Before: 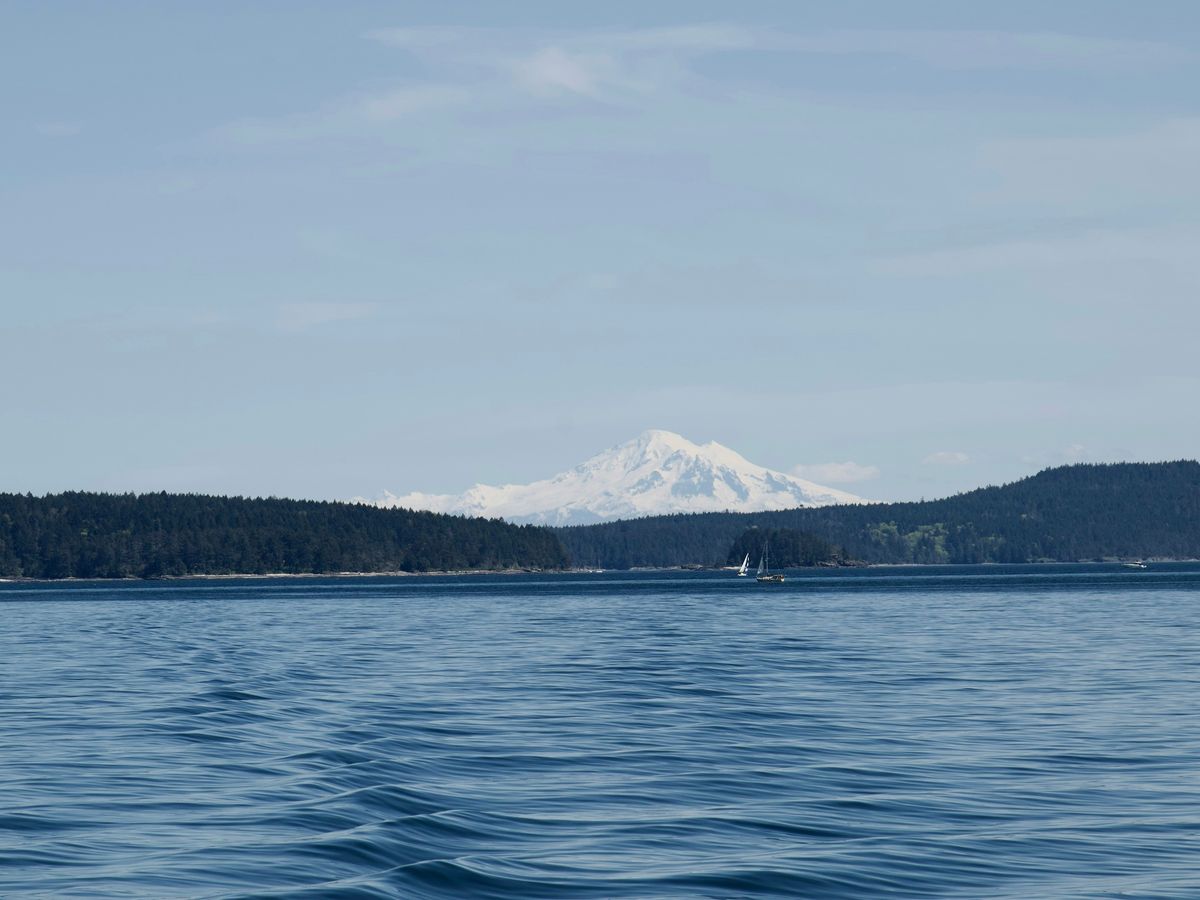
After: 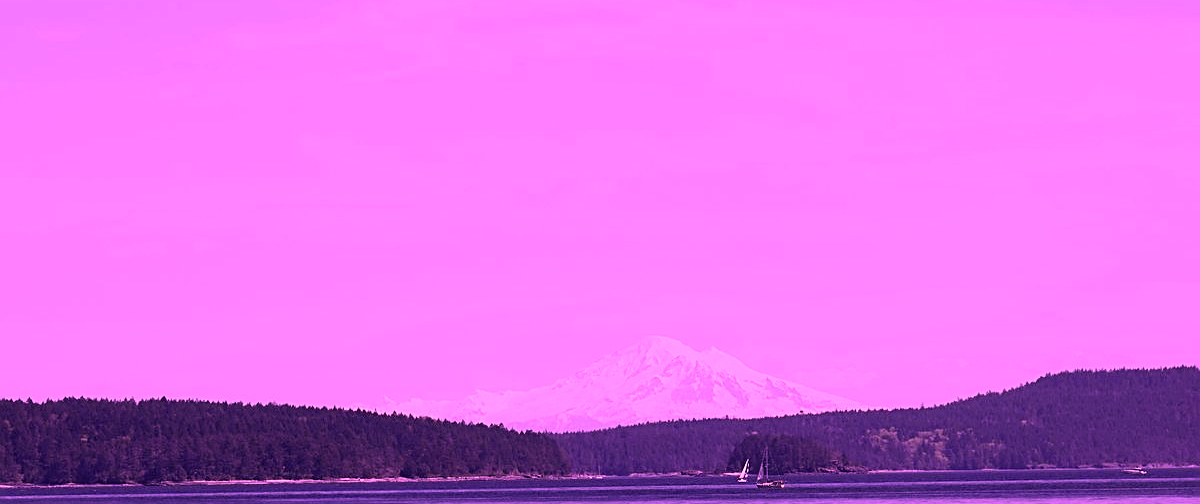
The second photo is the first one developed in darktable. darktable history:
crop and rotate: top 10.543%, bottom 33.381%
color calibration: output R [1.063, -0.012, -0.003, 0], output B [-0.079, 0.047, 1, 0], illuminant custom, x 0.261, y 0.52, temperature 7039.77 K
sharpen: amount 0.546
base curve: preserve colors none
